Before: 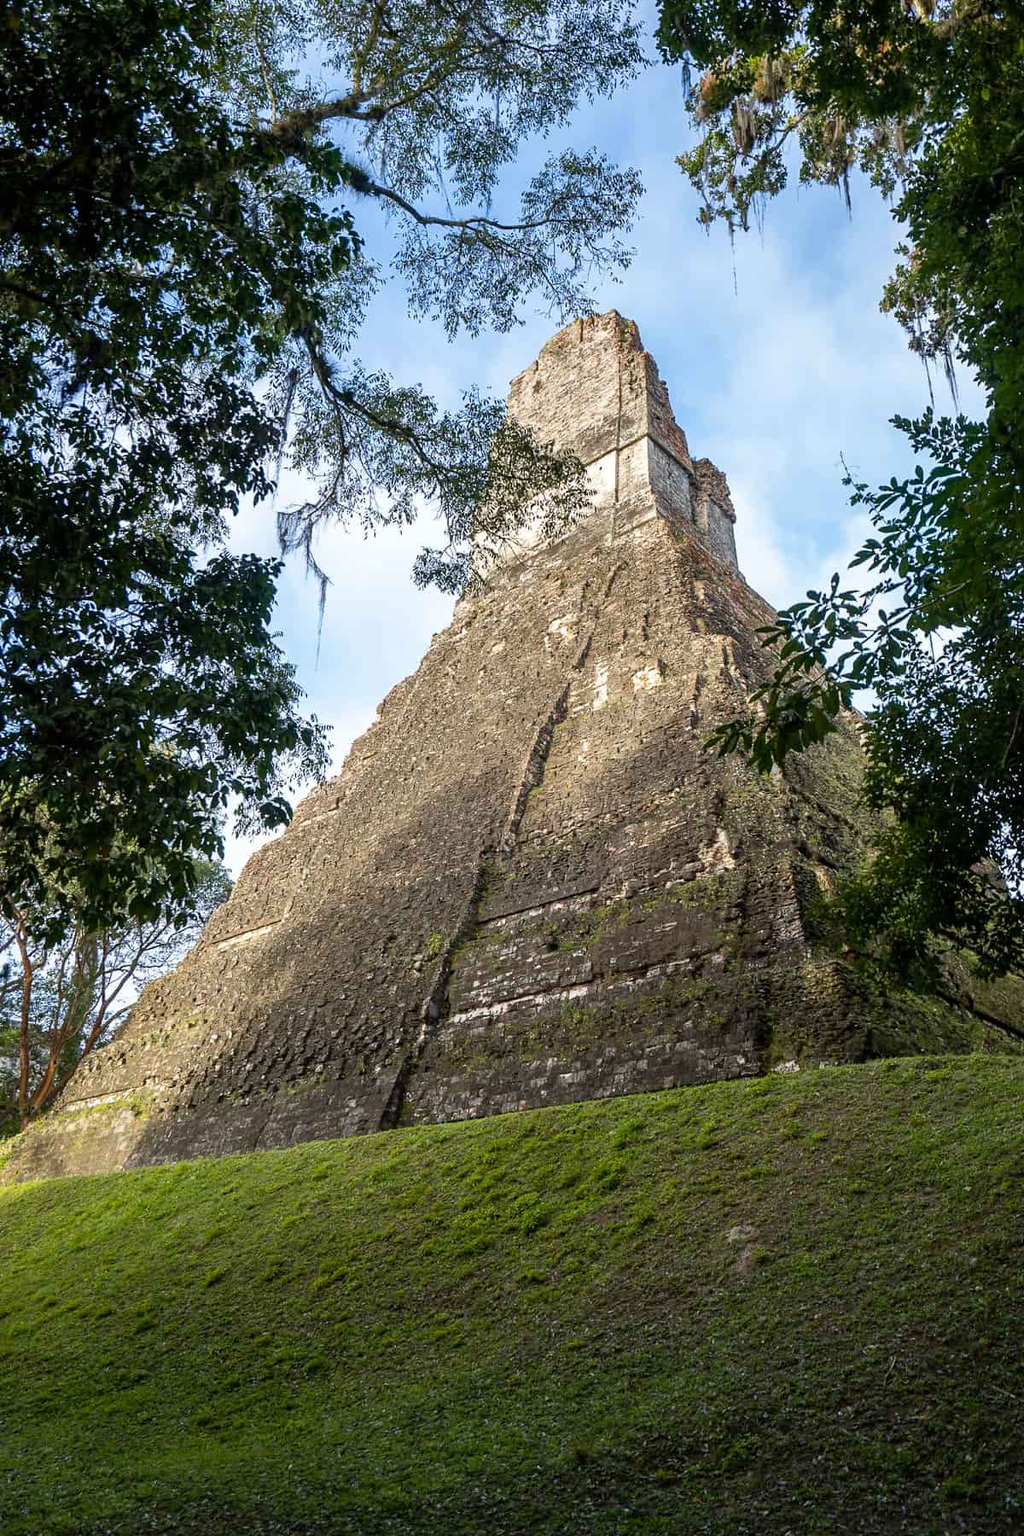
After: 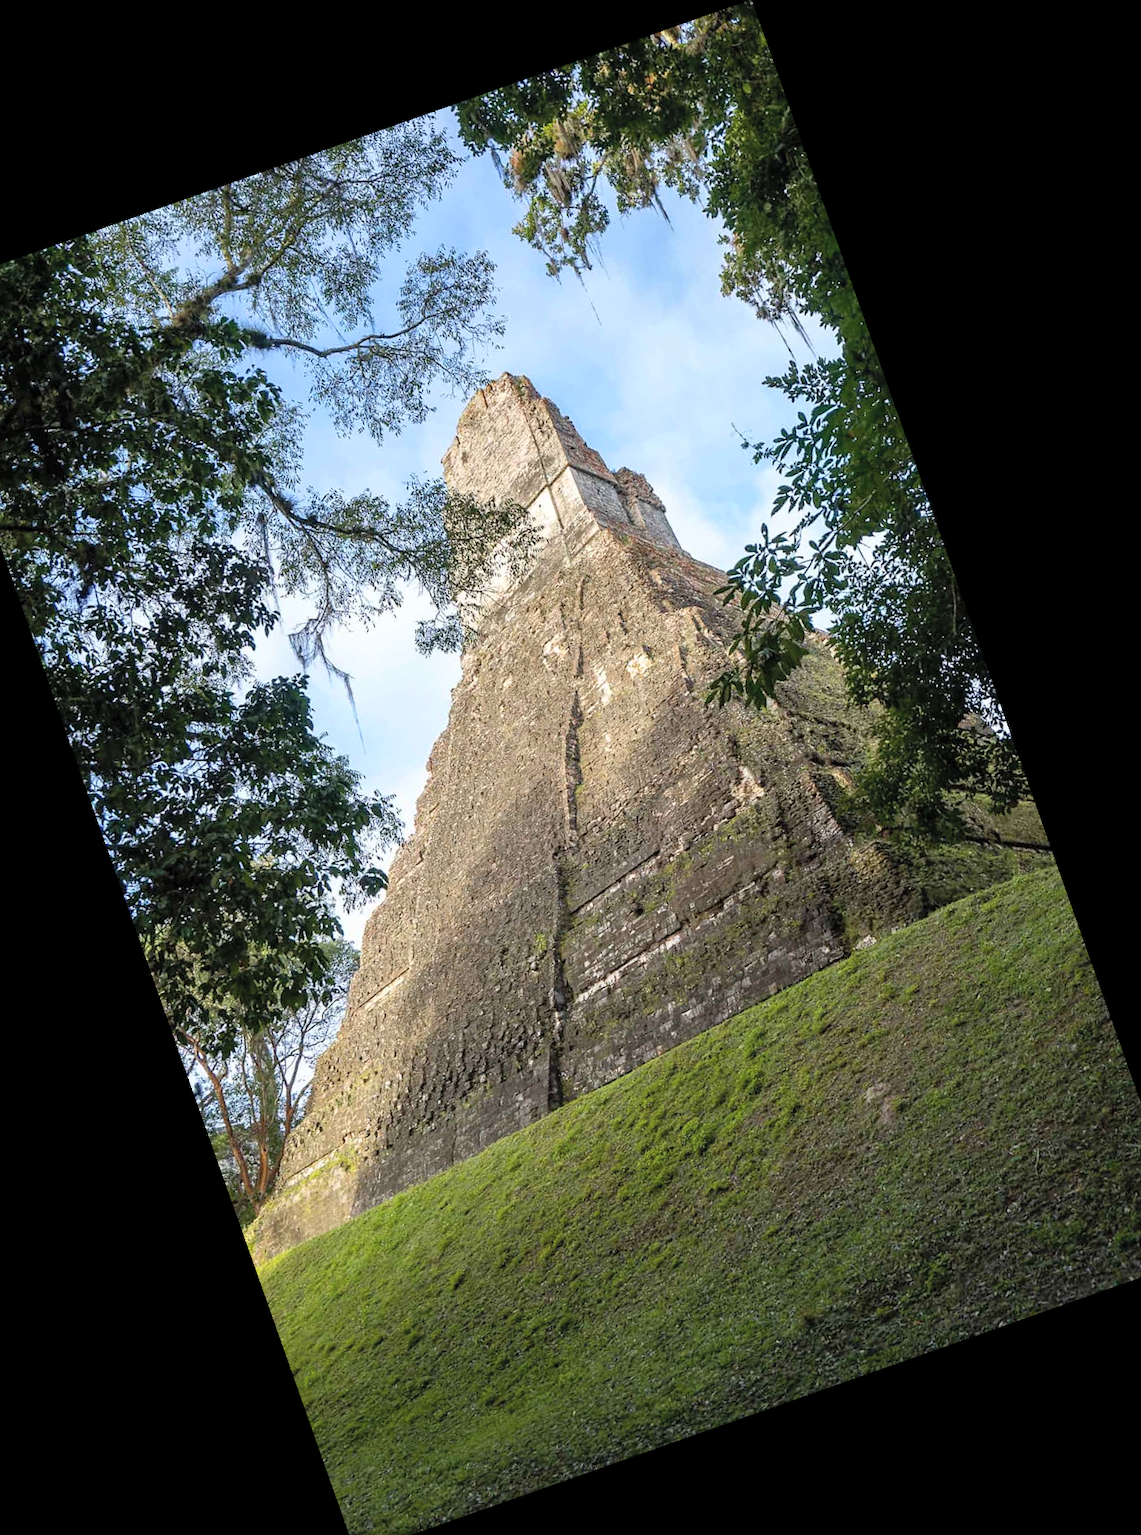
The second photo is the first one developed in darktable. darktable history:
contrast brightness saturation: brightness 0.15
crop and rotate: angle 19.43°, left 6.812%, right 4.125%, bottom 1.087%
